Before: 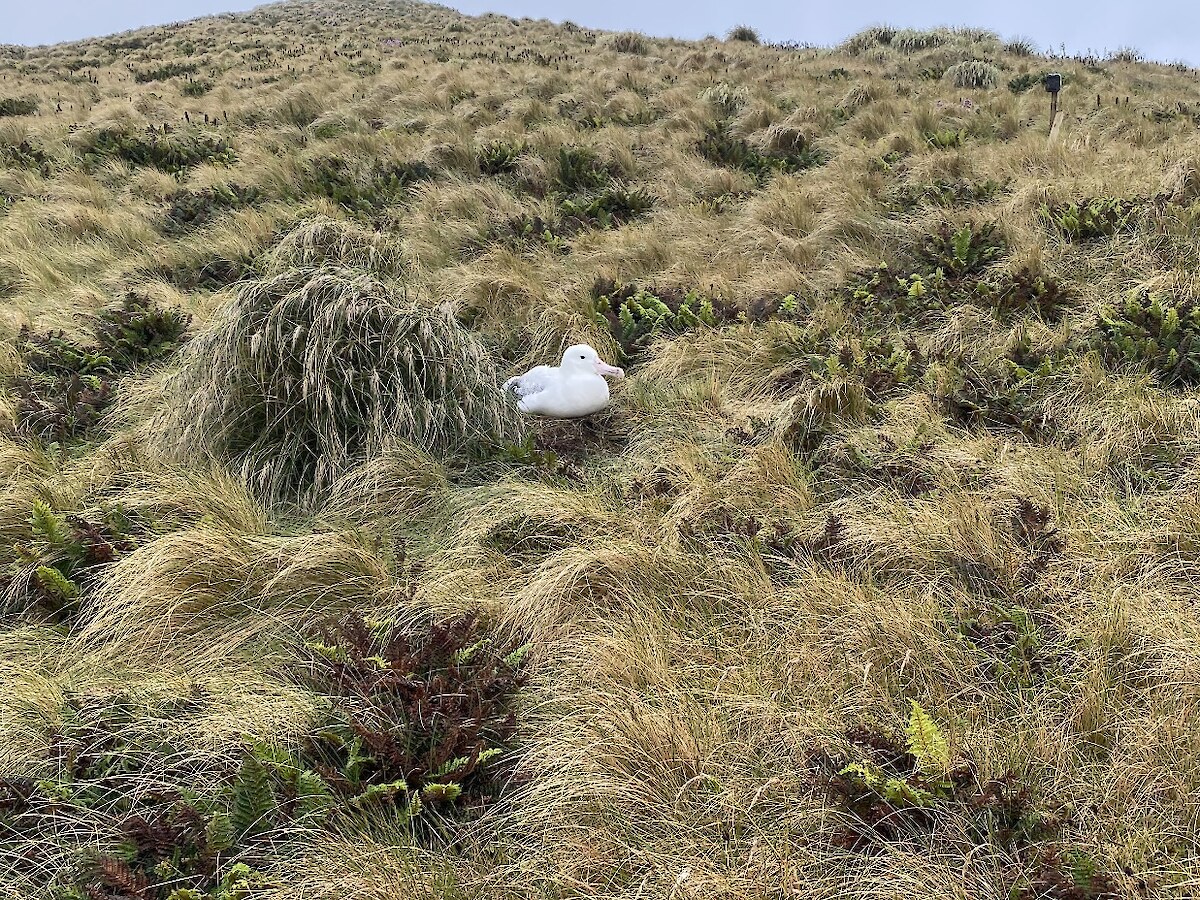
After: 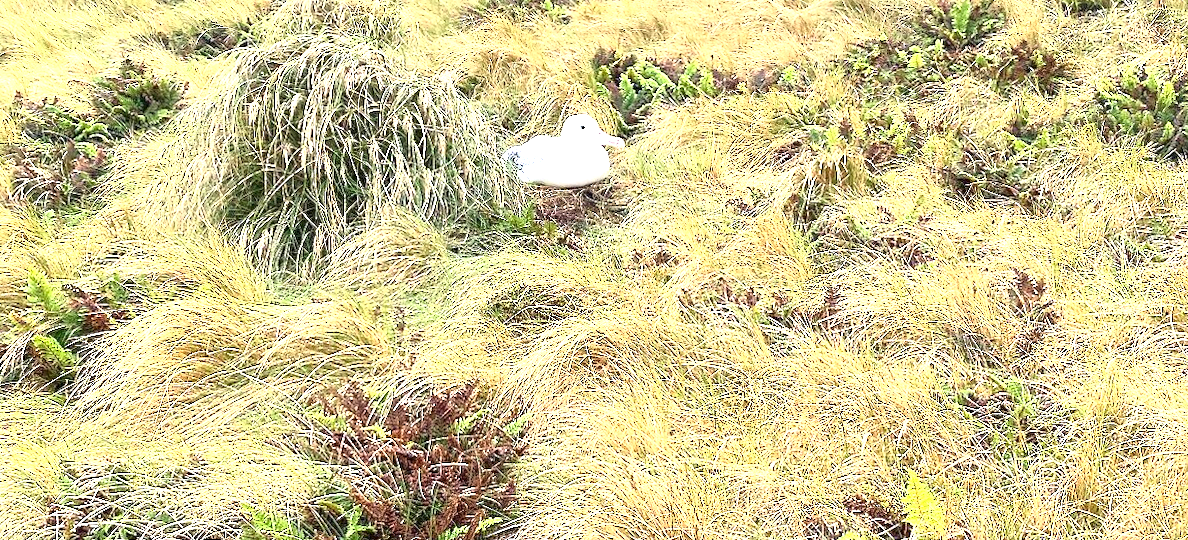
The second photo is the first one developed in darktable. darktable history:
tone curve: curves: ch0 [(0, 0) (0.389, 0.458) (0.745, 0.82) (0.849, 0.917) (0.919, 0.969) (1, 1)]; ch1 [(0, 0) (0.437, 0.404) (0.5, 0.5) (0.529, 0.55) (0.58, 0.6) (0.616, 0.649) (1, 1)]; ch2 [(0, 0) (0.442, 0.428) (0.5, 0.5) (0.525, 0.543) (0.585, 0.62) (1, 1)], color space Lab, independent channels, preserve colors none
sharpen: amount 0.2
contrast brightness saturation: contrast 0.1, brightness 0.02, saturation 0.02
rotate and perspective: rotation 0.174°, lens shift (vertical) 0.013, lens shift (horizontal) 0.019, shear 0.001, automatic cropping original format, crop left 0.007, crop right 0.991, crop top 0.016, crop bottom 0.997
crop and rotate: top 25.357%, bottom 13.942%
exposure: black level correction 0, exposure 1.675 EV, compensate exposure bias true, compensate highlight preservation false
